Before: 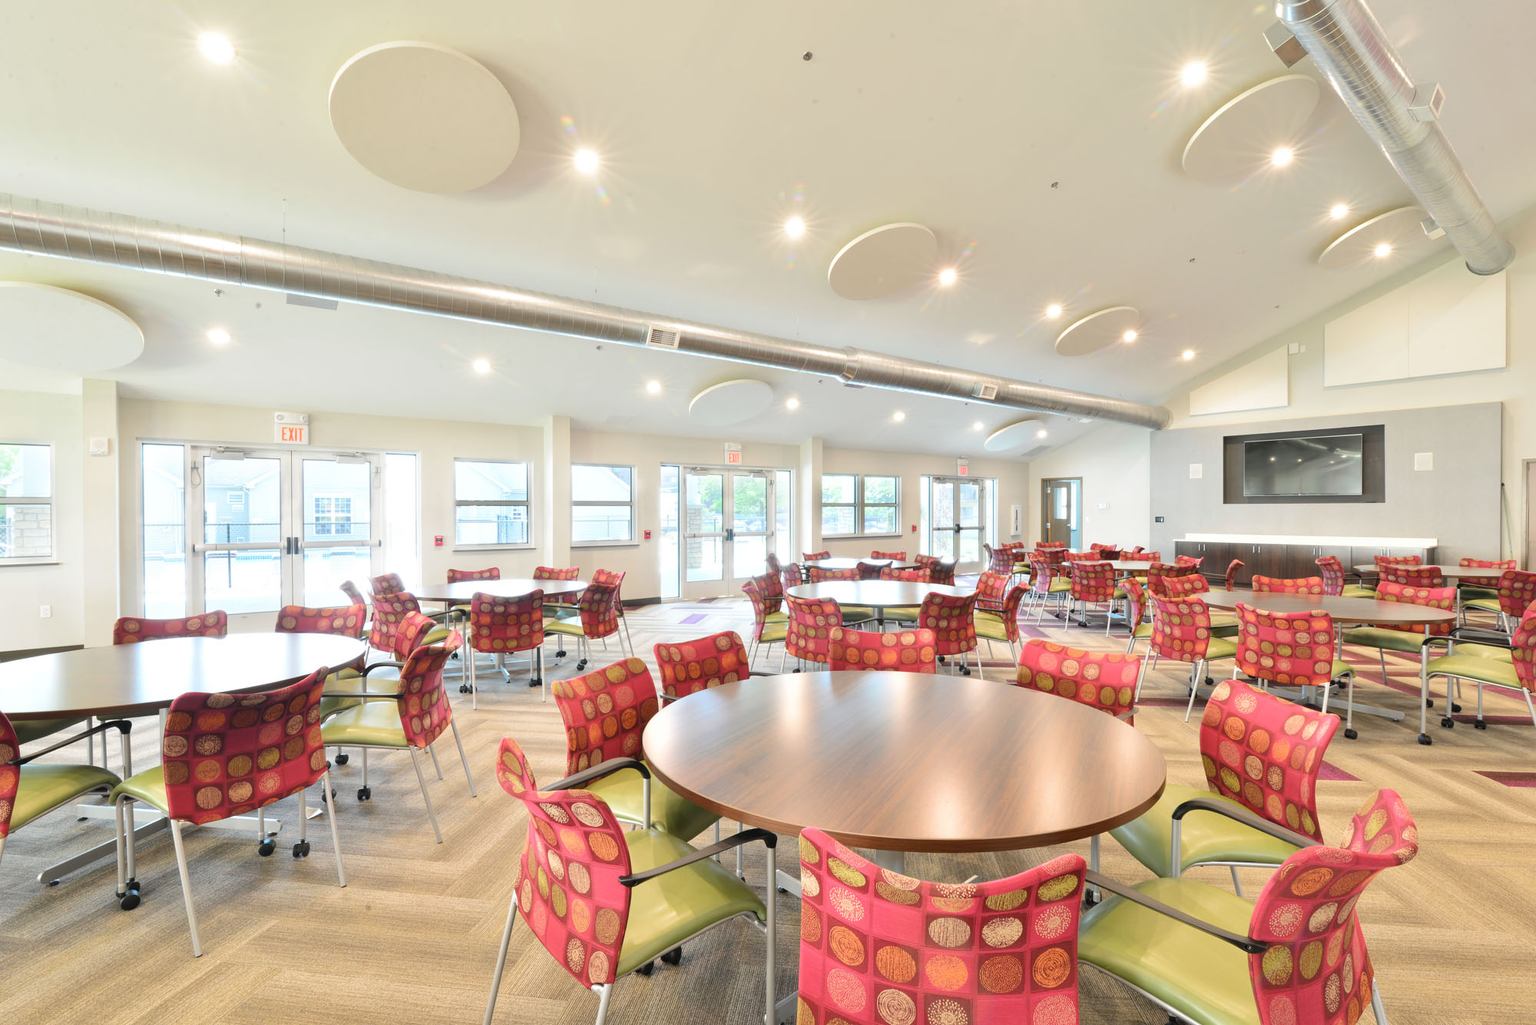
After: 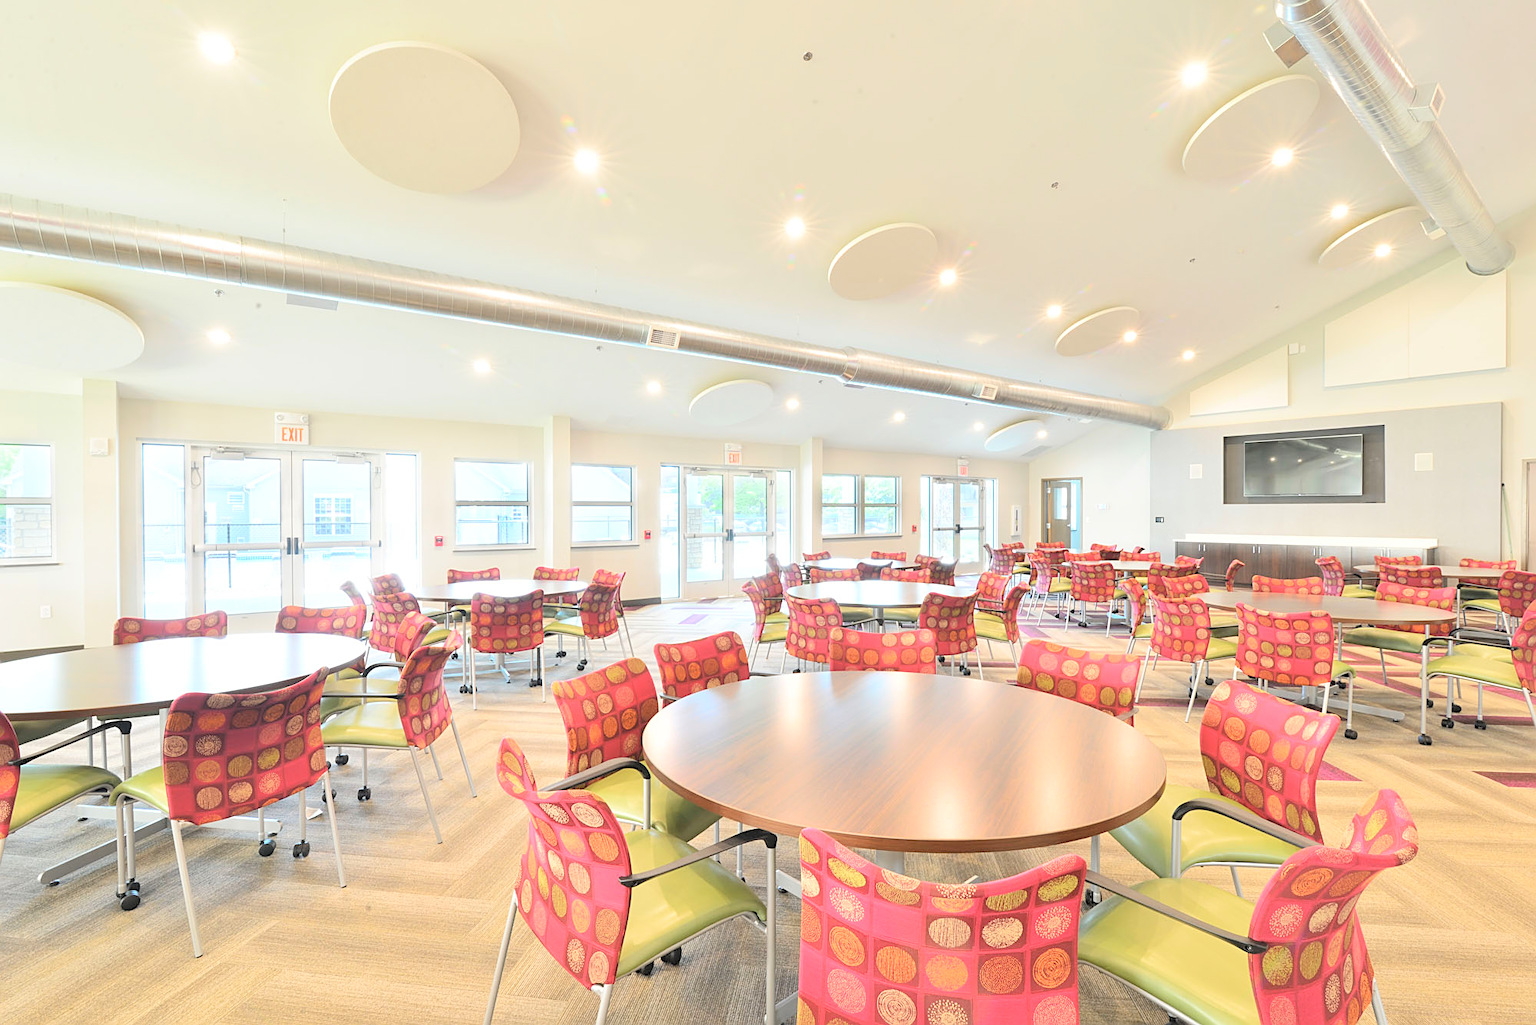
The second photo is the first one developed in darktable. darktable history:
sharpen: on, module defaults
contrast brightness saturation: contrast 0.097, brightness 0.316, saturation 0.142
